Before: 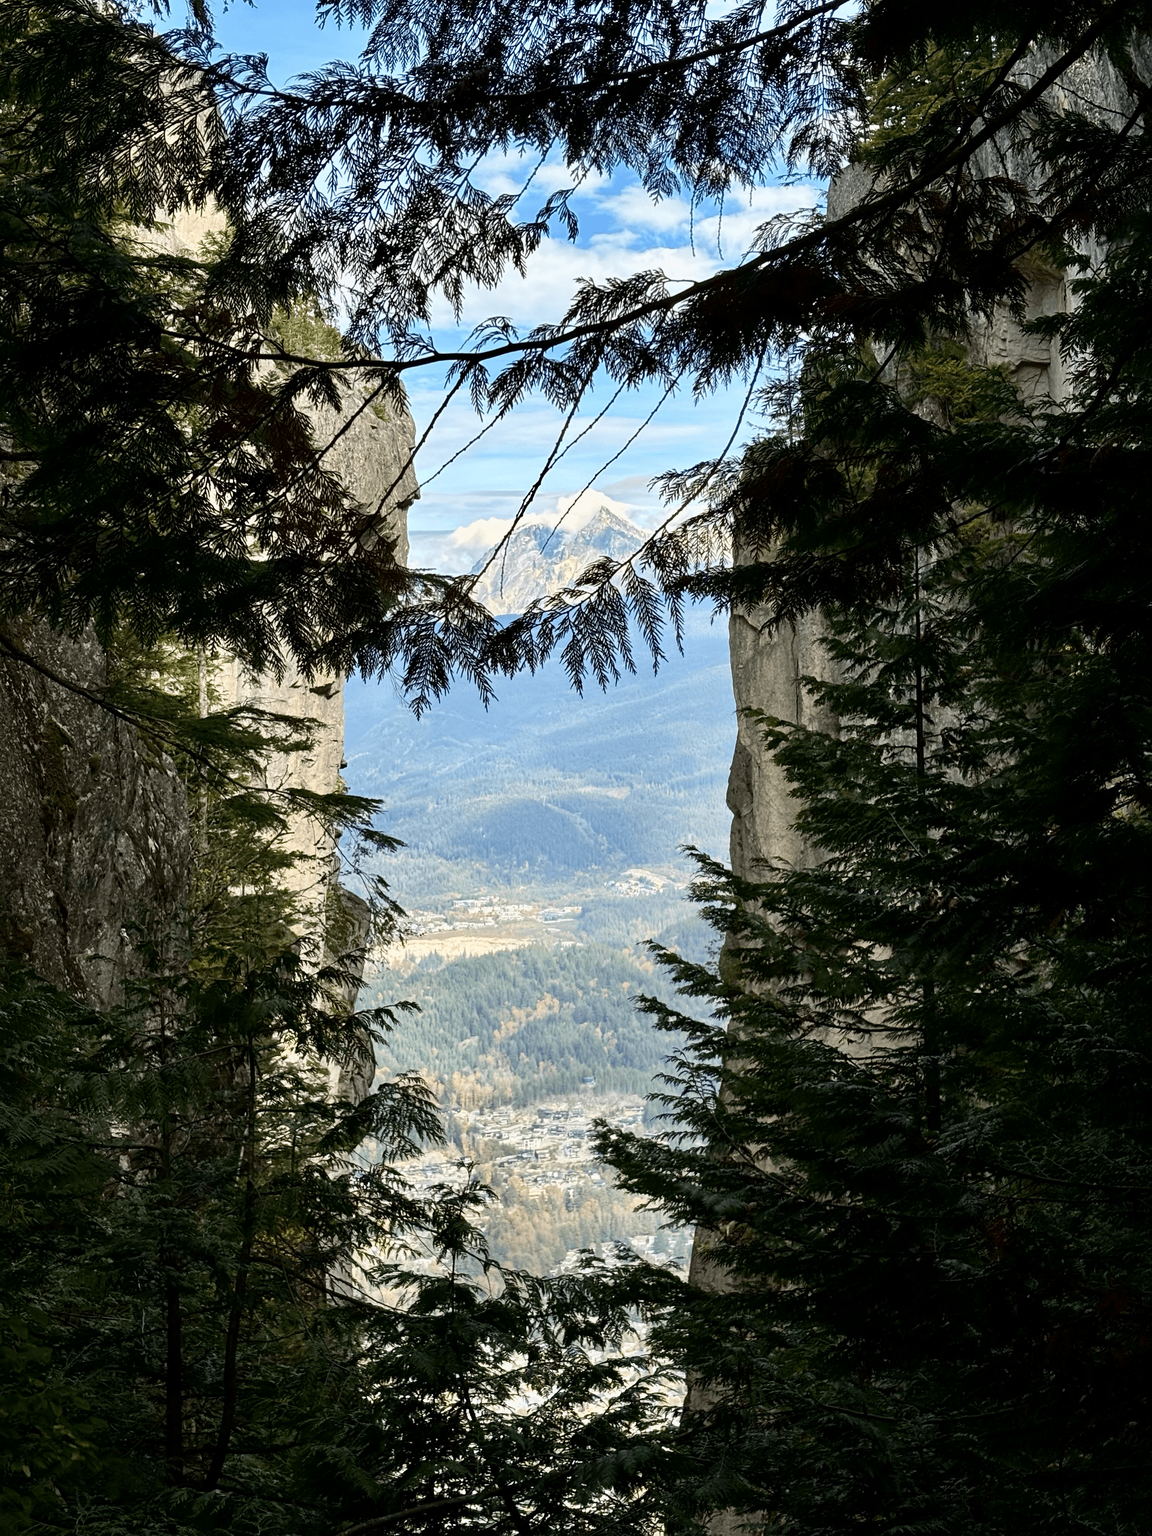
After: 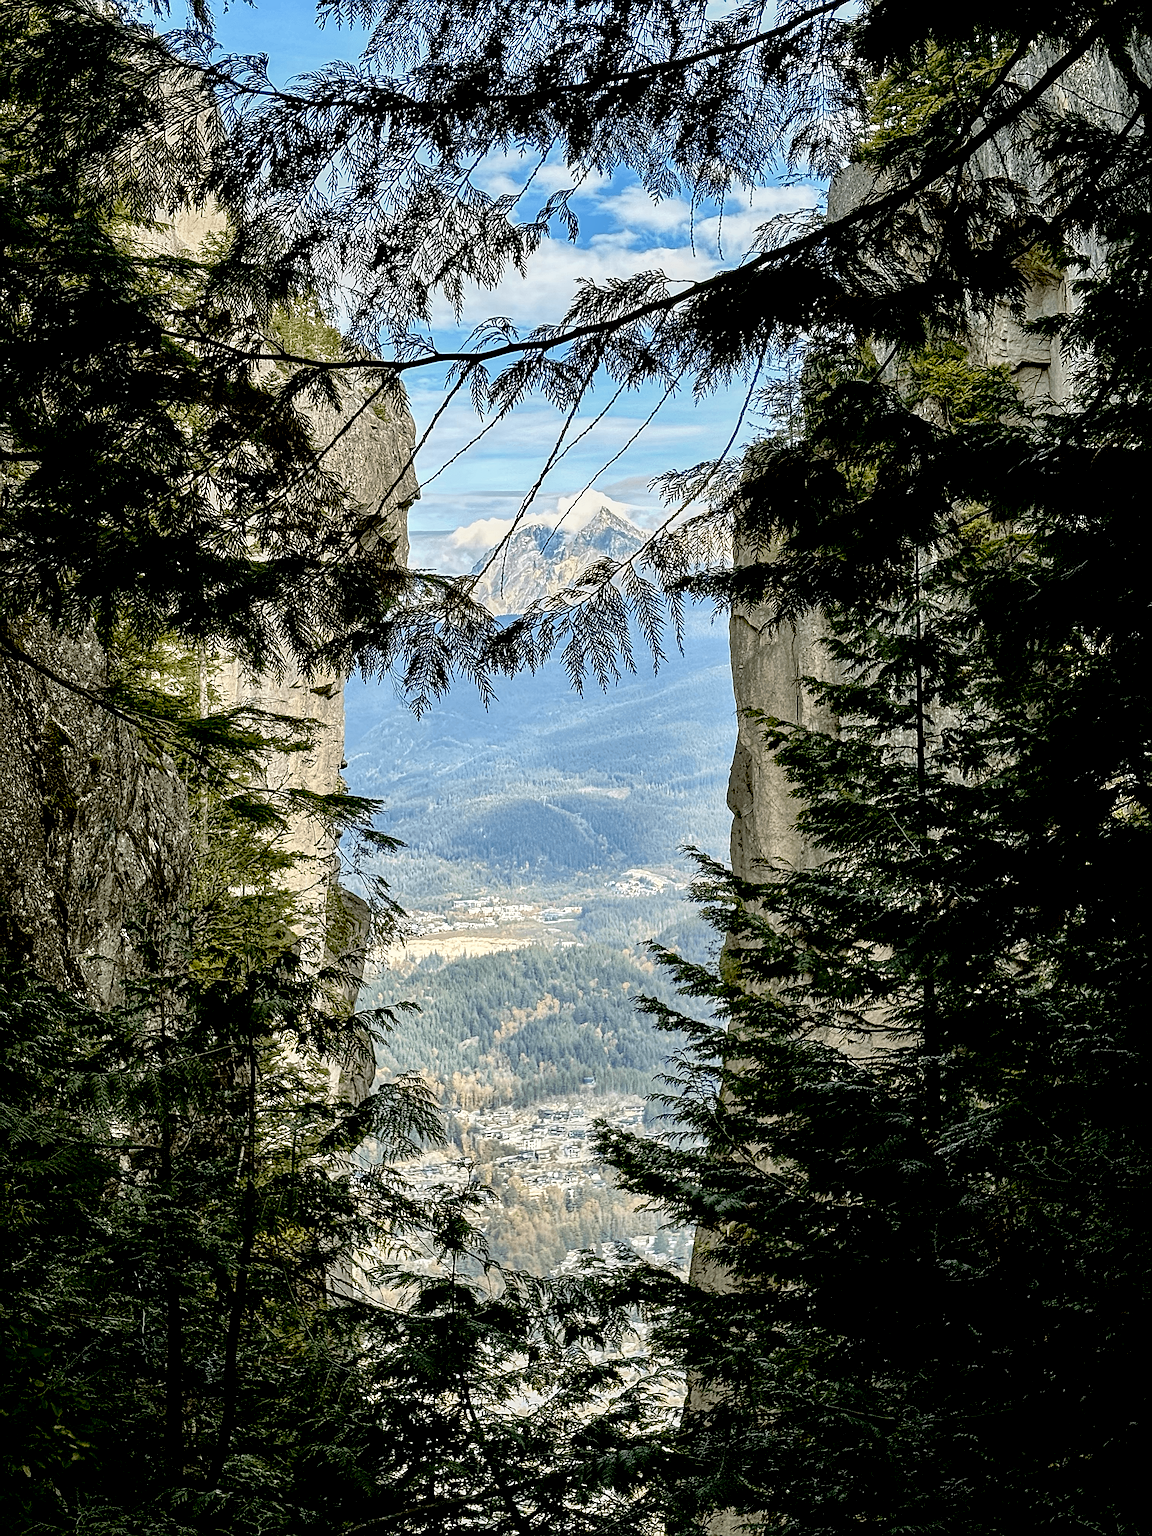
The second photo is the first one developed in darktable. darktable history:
local contrast: detail 130%
sharpen: radius 1.681, amount 1.299
exposure: black level correction 0.009, exposure 0.12 EV, compensate highlight preservation false
tone equalizer: -7 EV 0.157 EV, -6 EV 0.569 EV, -5 EV 1.14 EV, -4 EV 1.32 EV, -3 EV 1.18 EV, -2 EV 0.6 EV, -1 EV 0.154 EV
